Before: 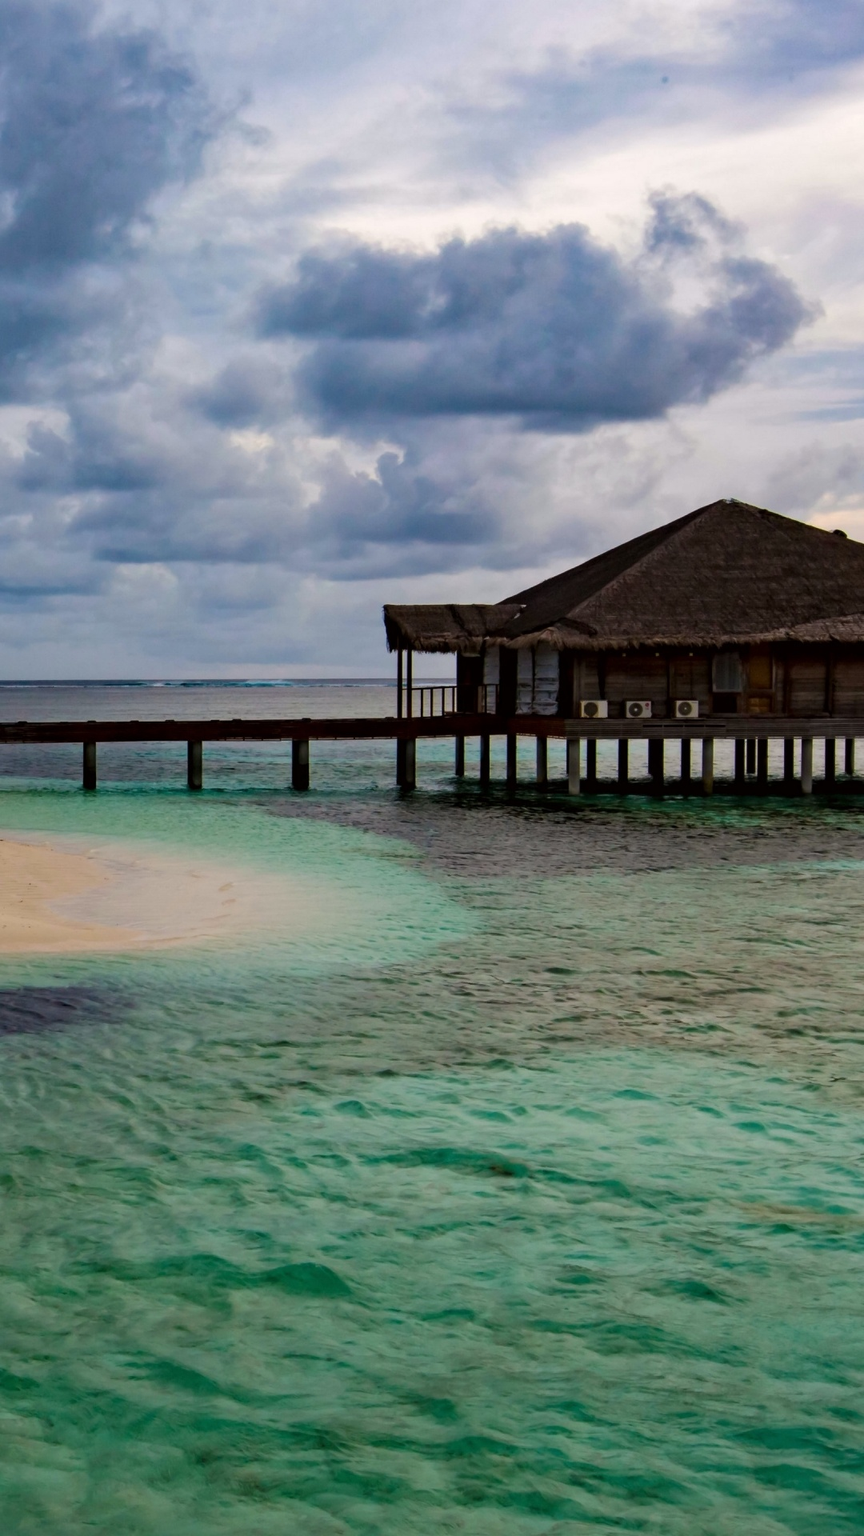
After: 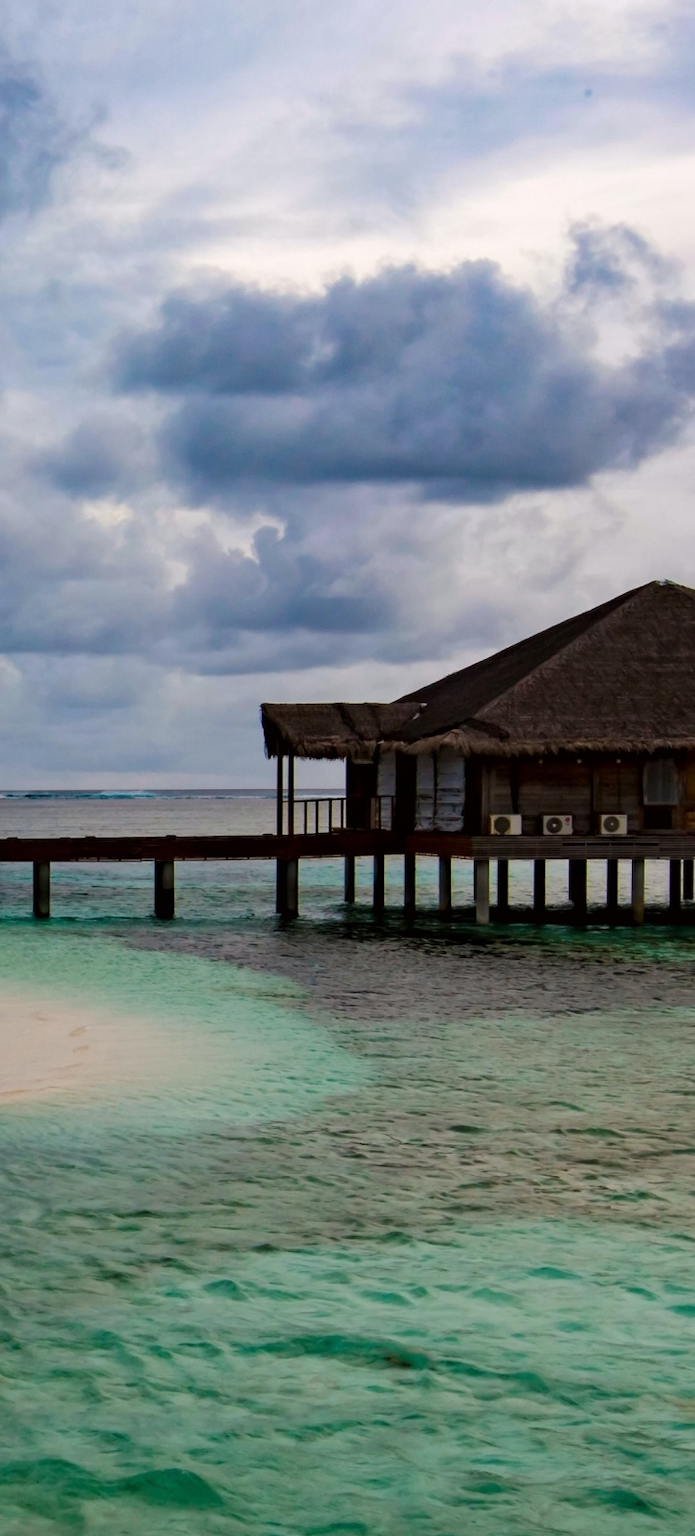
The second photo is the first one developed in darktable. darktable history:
crop: left 18.479%, right 12.2%, bottom 13.971%
levels: levels [0, 0.498, 1]
shadows and highlights: radius 93.07, shadows -14.46, white point adjustment 0.23, highlights 31.48, compress 48.23%, highlights color adjustment 52.79%, soften with gaussian
